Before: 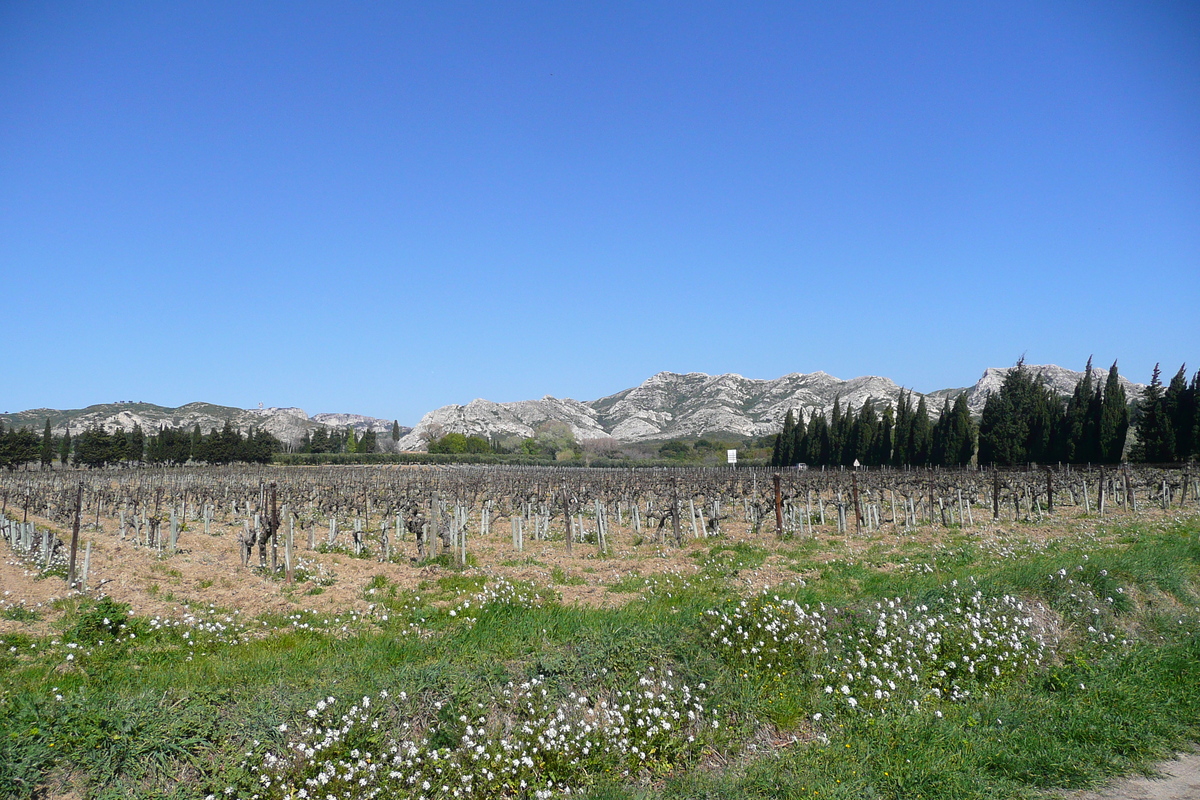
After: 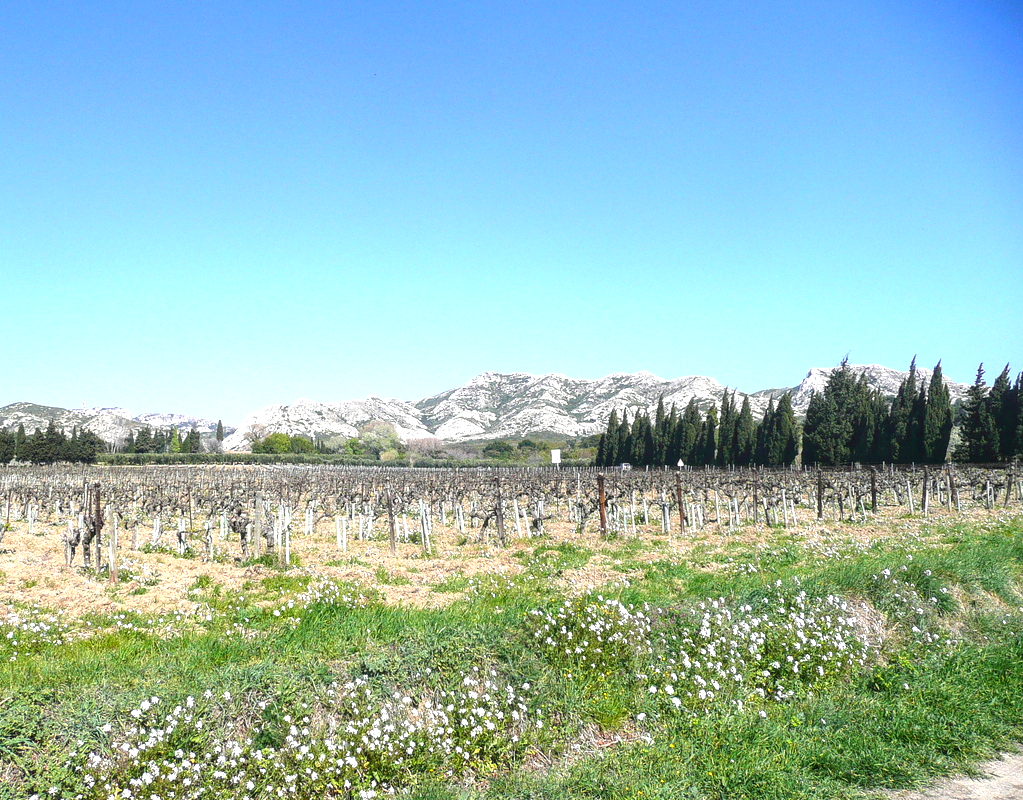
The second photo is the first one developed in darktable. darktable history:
crop and rotate: left 14.72%
exposure: black level correction 0, exposure 1.104 EV, compensate highlight preservation false
local contrast: on, module defaults
